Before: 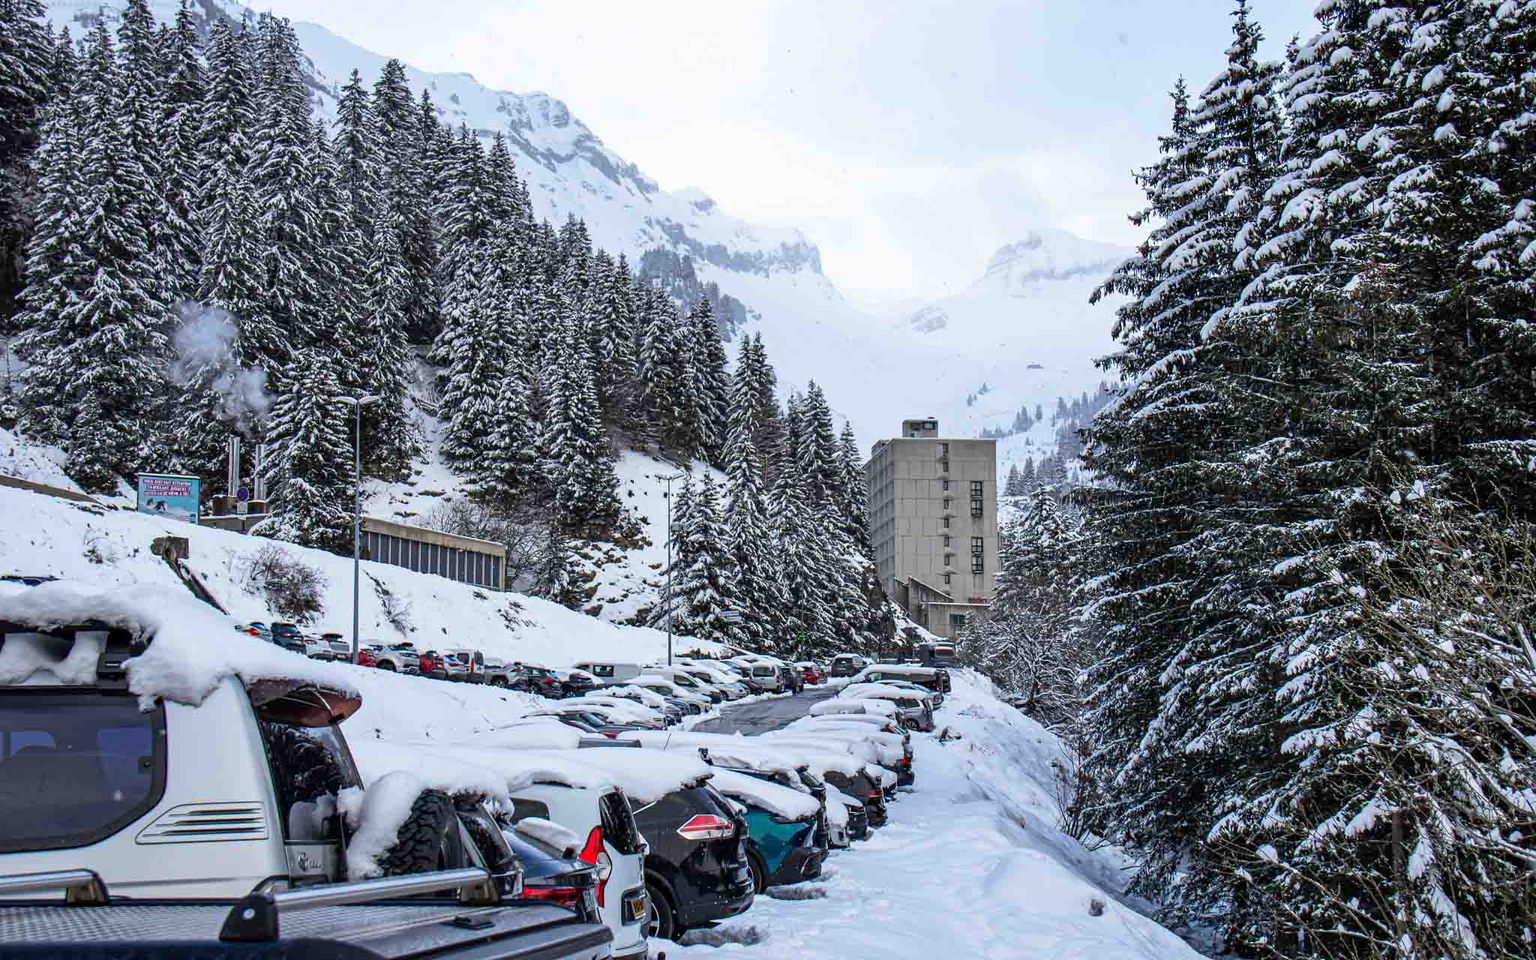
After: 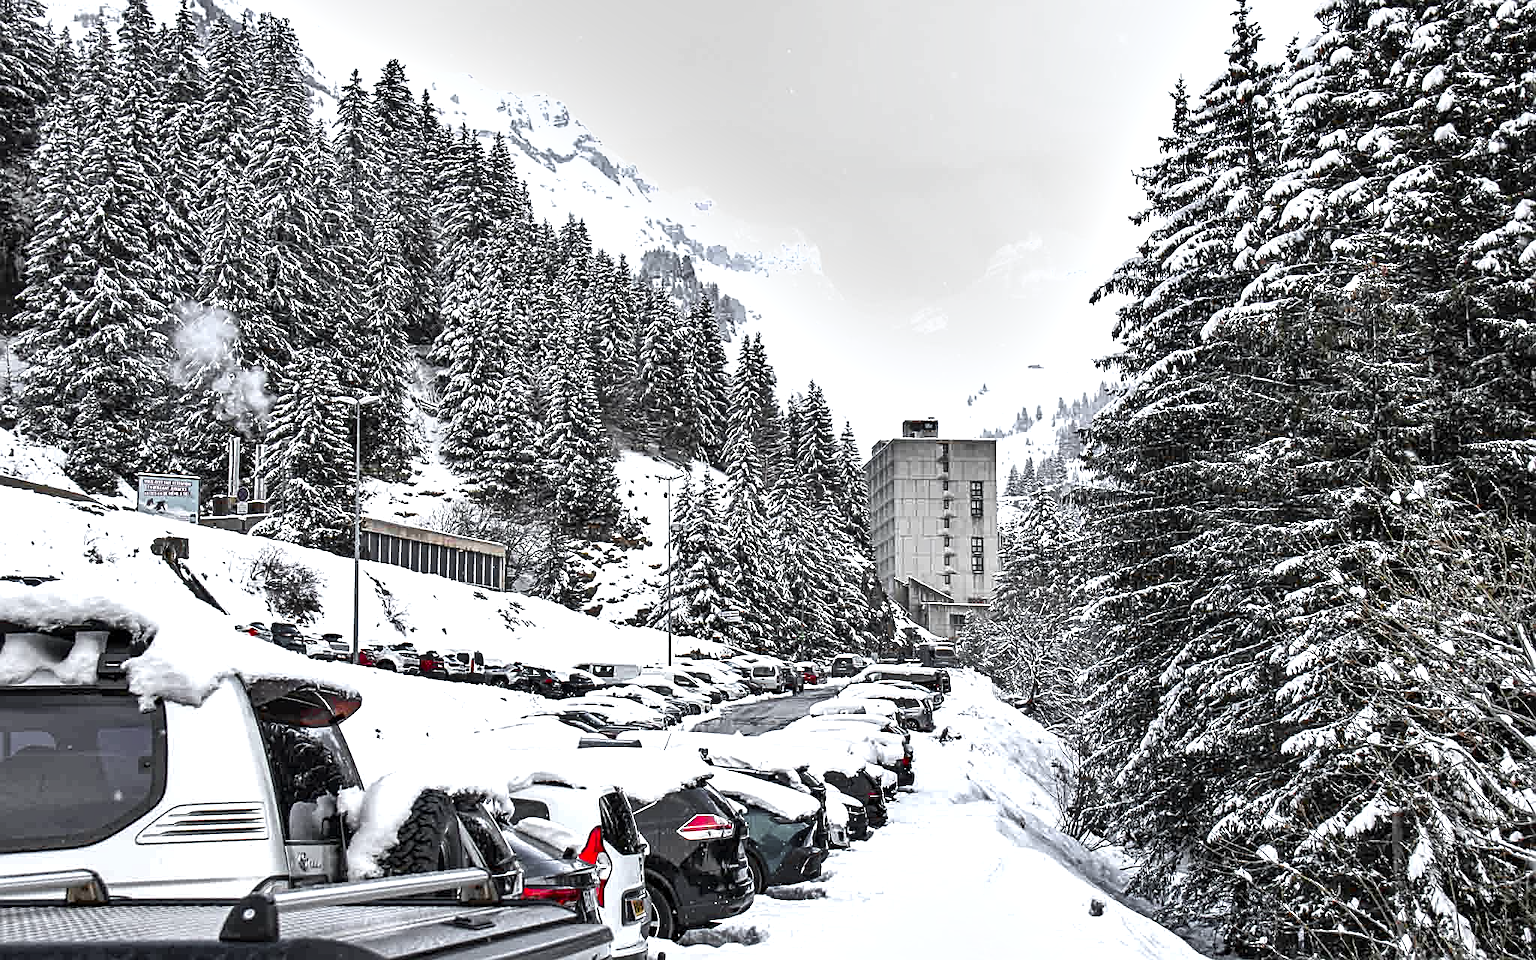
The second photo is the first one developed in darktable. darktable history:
shadows and highlights: soften with gaussian
color zones: curves: ch0 [(0.004, 0.388) (0.125, 0.392) (0.25, 0.404) (0.375, 0.5) (0.5, 0.5) (0.625, 0.5) (0.75, 0.5) (0.875, 0.5)]; ch1 [(0, 0.5) (0.125, 0.5) (0.25, 0.5) (0.375, 0.124) (0.524, 0.124) (0.645, 0.128) (0.789, 0.132) (0.914, 0.096) (0.998, 0.068)]
exposure: black level correction 0, exposure 1 EV, compensate highlight preservation false
sharpen: on, module defaults
